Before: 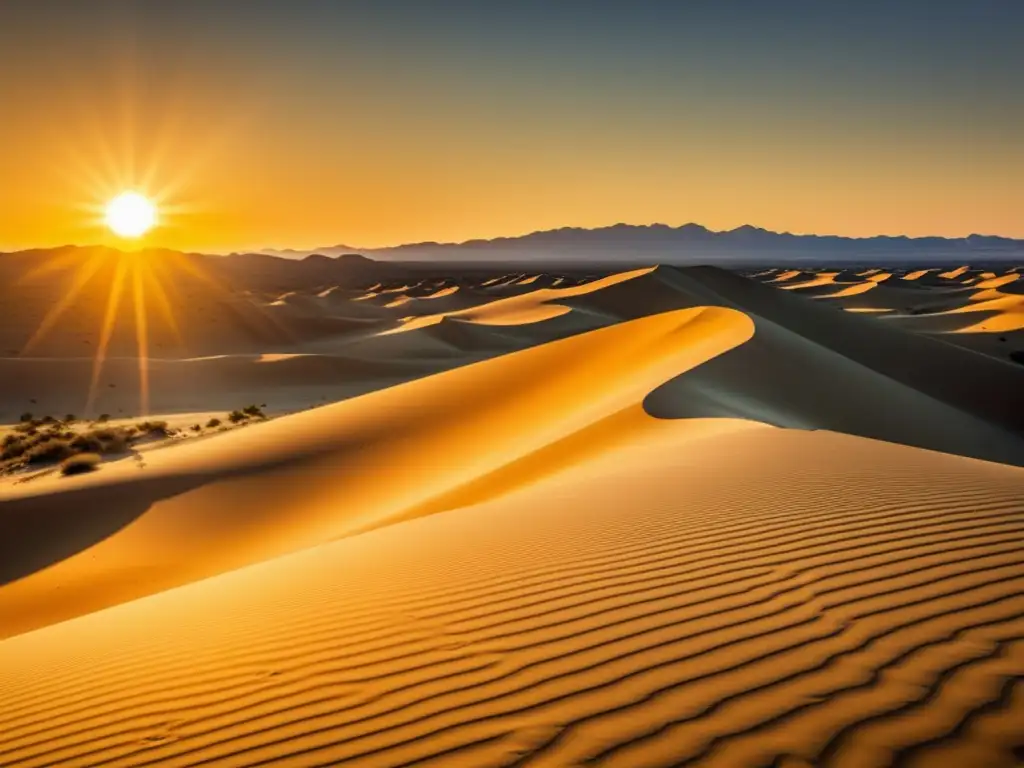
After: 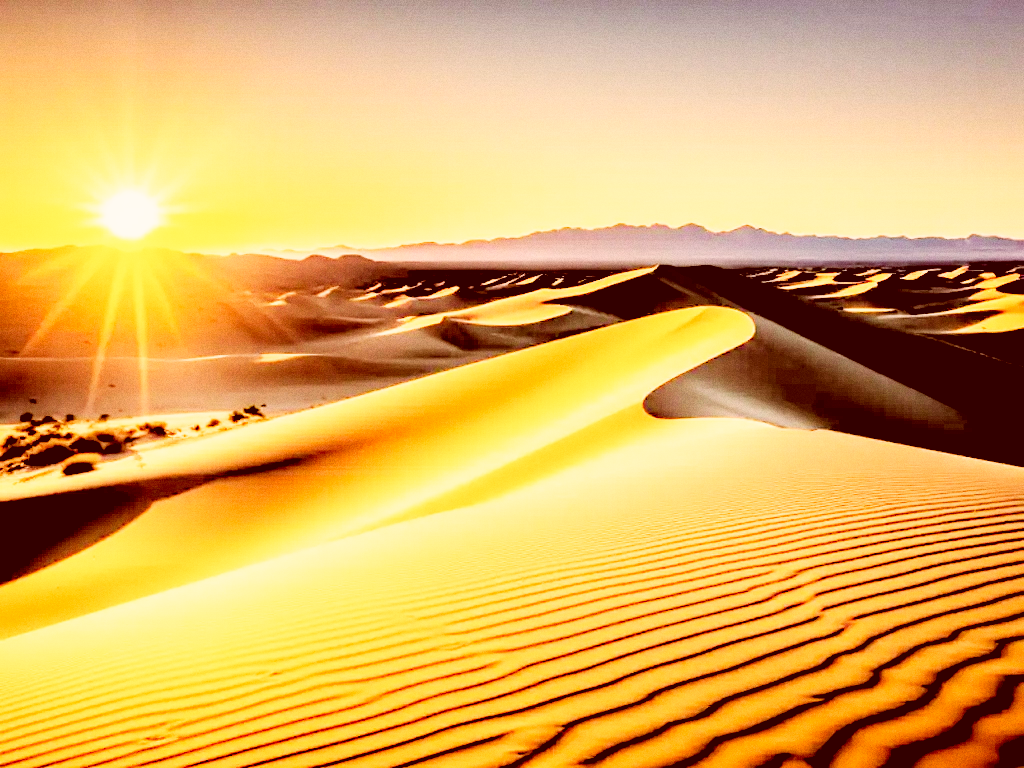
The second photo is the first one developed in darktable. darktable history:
grain: coarseness 0.09 ISO
base curve: curves: ch0 [(0, 0) (0.007, 0.004) (0.027, 0.03) (0.046, 0.07) (0.207, 0.54) (0.442, 0.872) (0.673, 0.972) (1, 1)], preserve colors none
rgb levels: levels [[0.027, 0.429, 0.996], [0, 0.5, 1], [0, 0.5, 1]]
color correction: highlights a* 9.03, highlights b* 8.71, shadows a* 40, shadows b* 40, saturation 0.8
